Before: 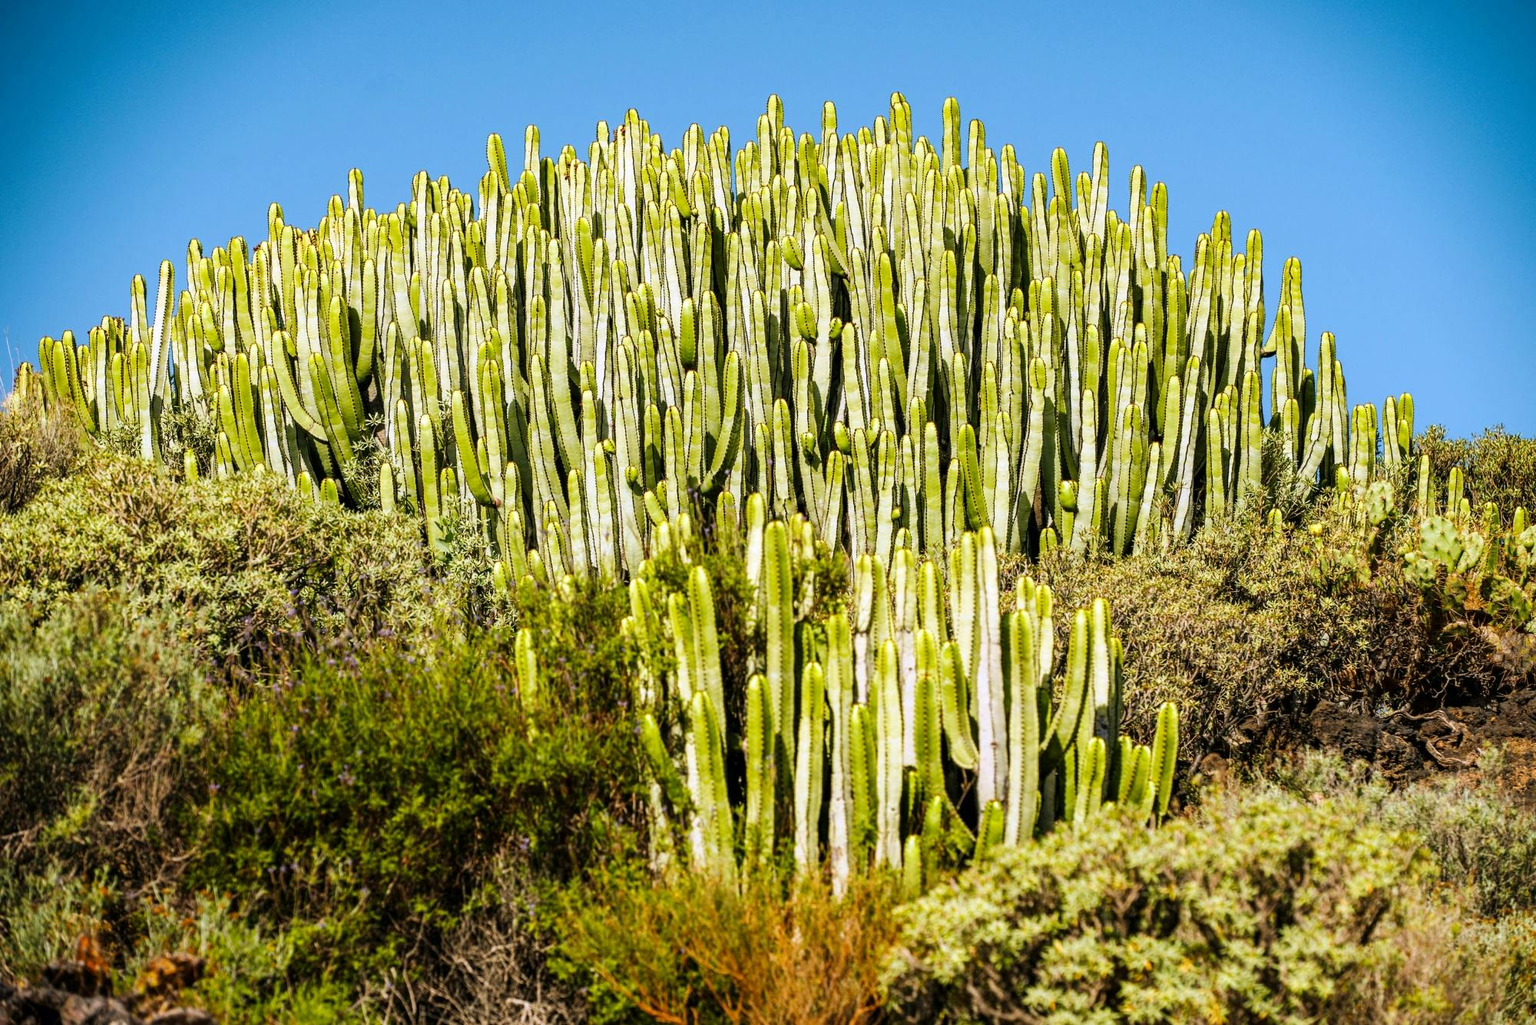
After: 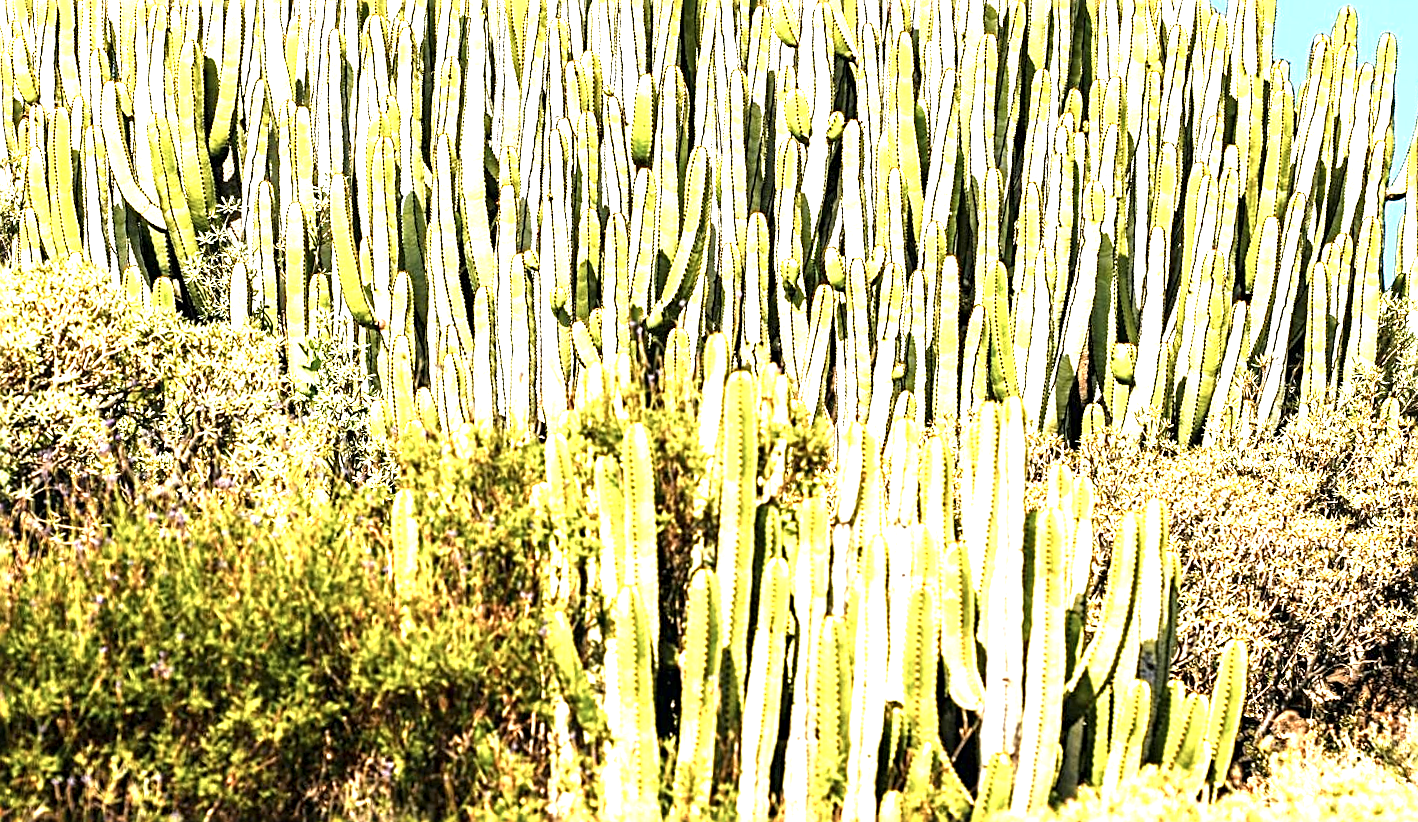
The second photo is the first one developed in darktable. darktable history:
shadows and highlights: shadows 30.78, highlights 0.976, soften with gaussian
crop and rotate: angle -3.77°, left 9.899%, top 20.514%, right 12.352%, bottom 11.92%
sharpen: radius 2.542, amount 0.635
exposure: exposure 1.256 EV, compensate highlight preservation false
color zones: curves: ch0 [(0.018, 0.548) (0.197, 0.654) (0.425, 0.447) (0.605, 0.658) (0.732, 0.579)]; ch1 [(0.105, 0.531) (0.224, 0.531) (0.386, 0.39) (0.618, 0.456) (0.732, 0.456) (0.956, 0.421)]; ch2 [(0.039, 0.583) (0.215, 0.465) (0.399, 0.544) (0.465, 0.548) (0.614, 0.447) (0.724, 0.43) (0.882, 0.623) (0.956, 0.632)]
